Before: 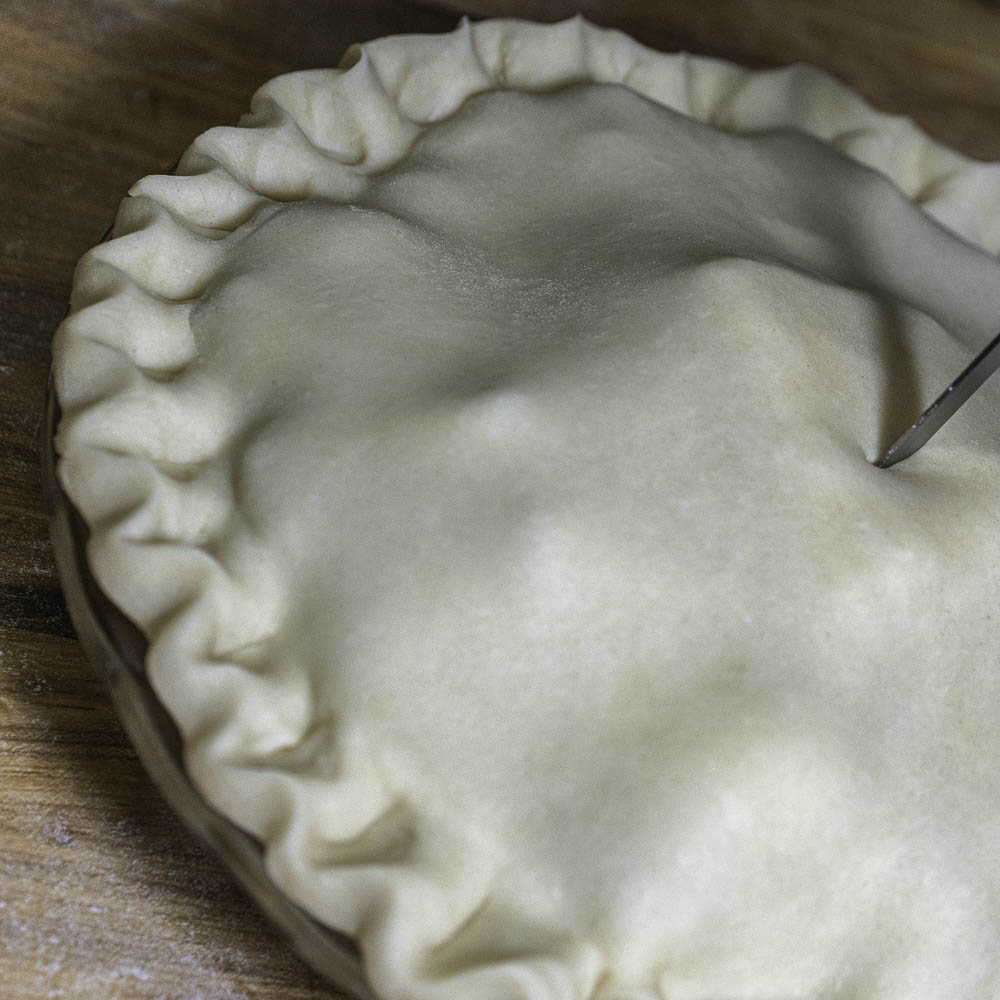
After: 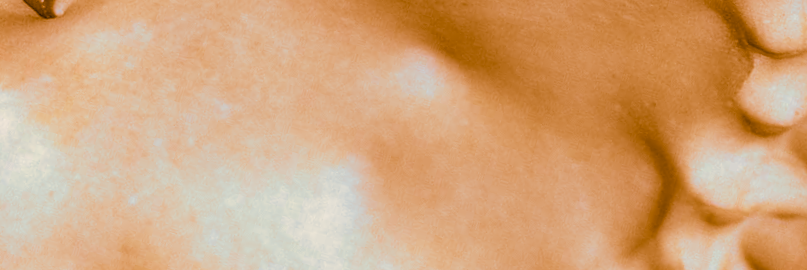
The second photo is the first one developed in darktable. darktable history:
split-toning: shadows › hue 26°, shadows › saturation 0.92, highlights › hue 40°, highlights › saturation 0.92, balance -63, compress 0%
crop and rotate: angle 16.12°, top 30.835%, bottom 35.653%
color balance rgb: perceptual saturation grading › global saturation 25%, global vibrance 20%
